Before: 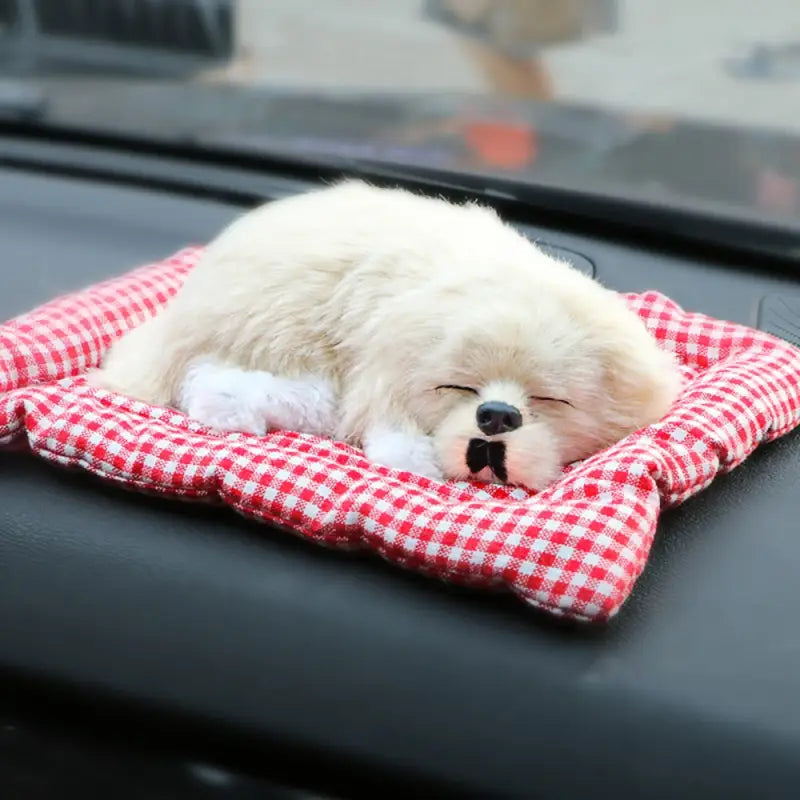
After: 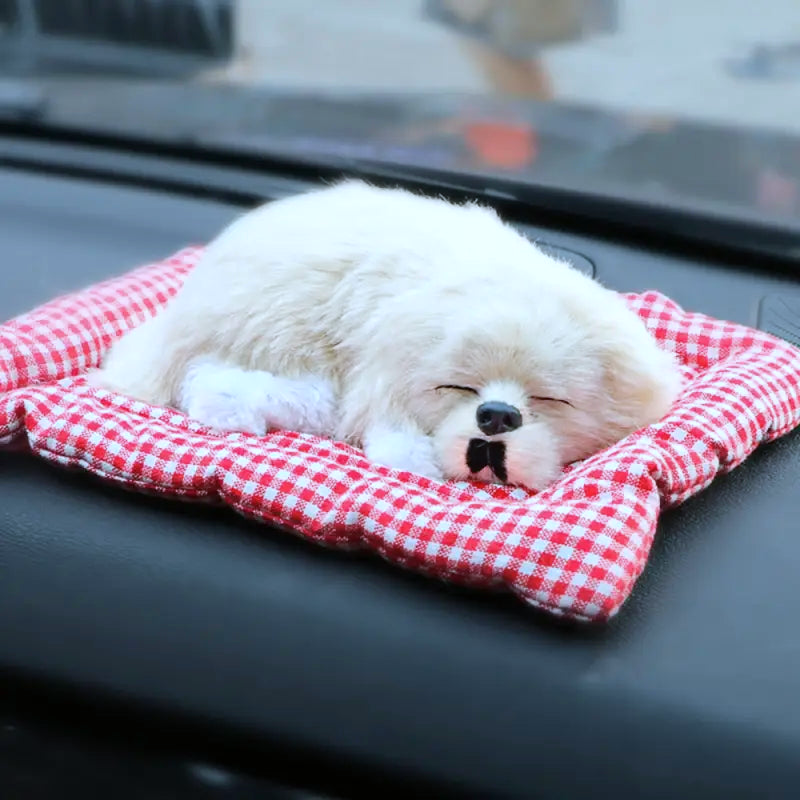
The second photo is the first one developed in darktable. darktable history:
color calibration: x 0.372, y 0.386, temperature 4285.45 K
